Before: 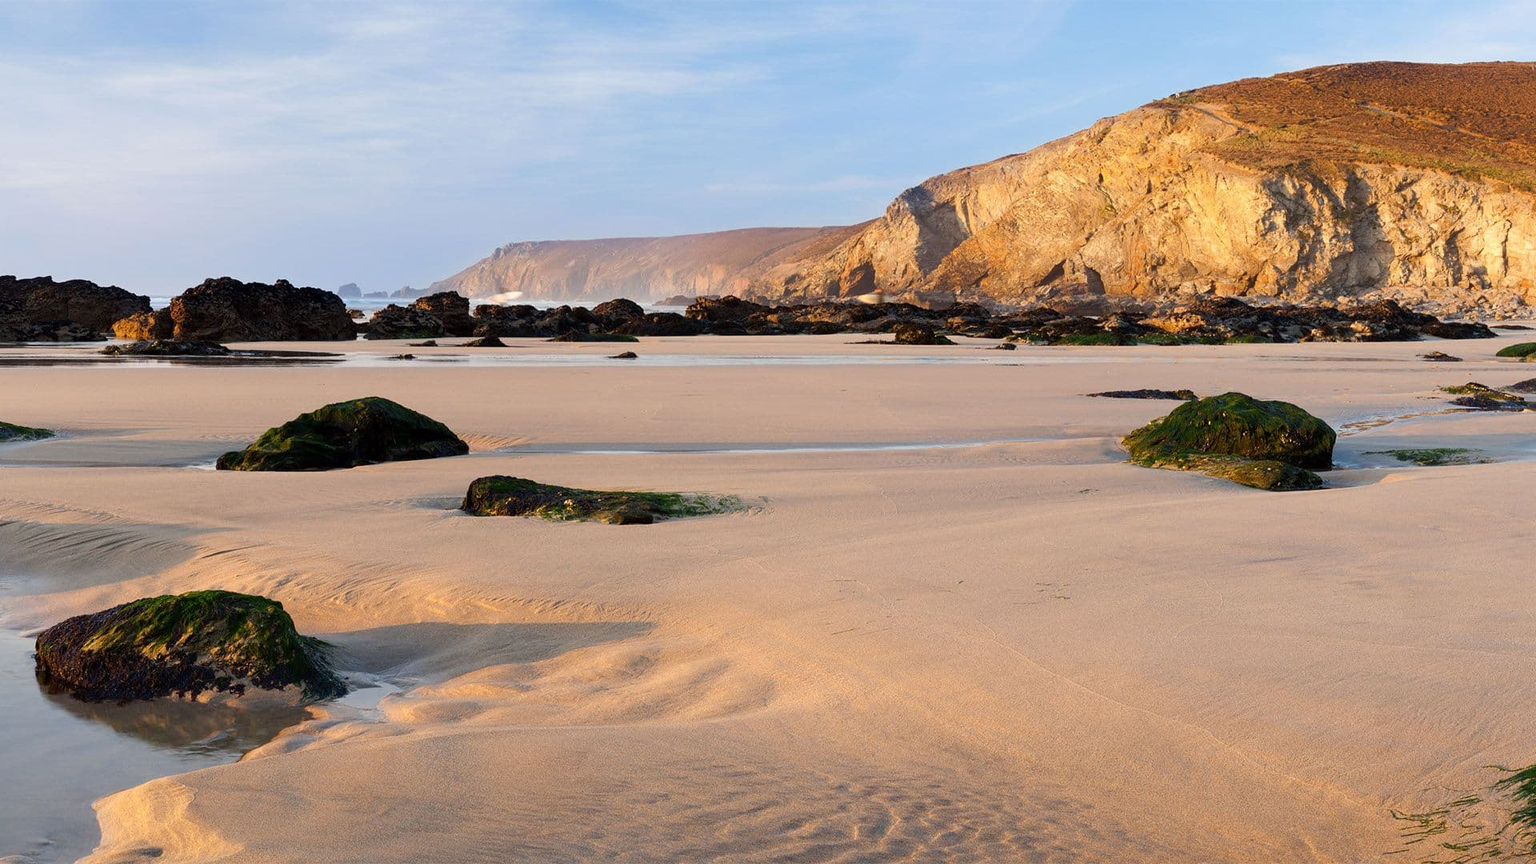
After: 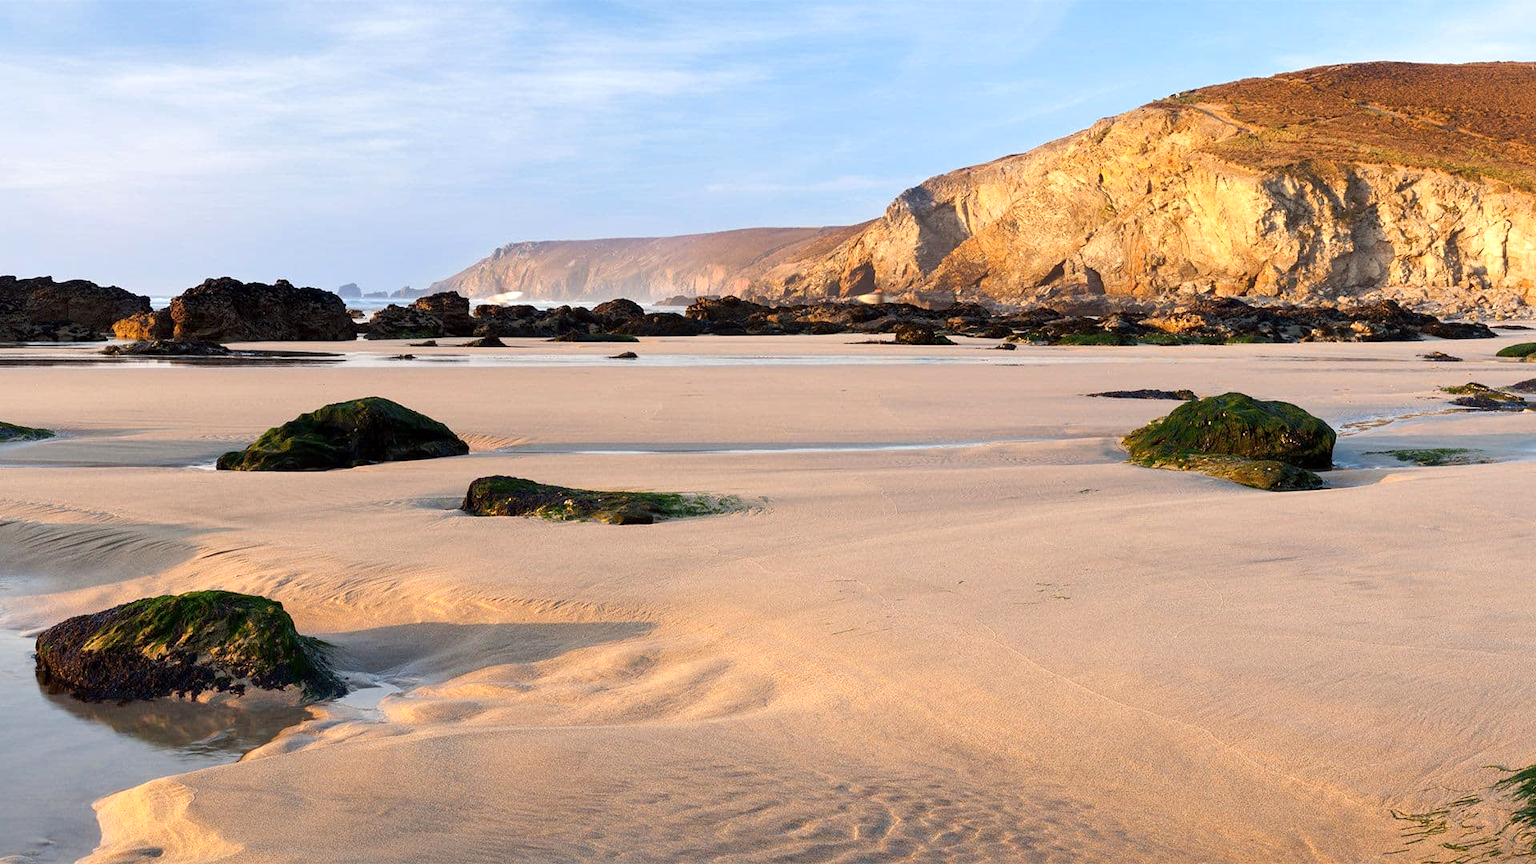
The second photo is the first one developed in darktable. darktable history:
exposure: black level correction 0, exposure 0.3 EV, compensate highlight preservation false
local contrast: mode bilateral grid, contrast 20, coarseness 50, detail 120%, midtone range 0.2
